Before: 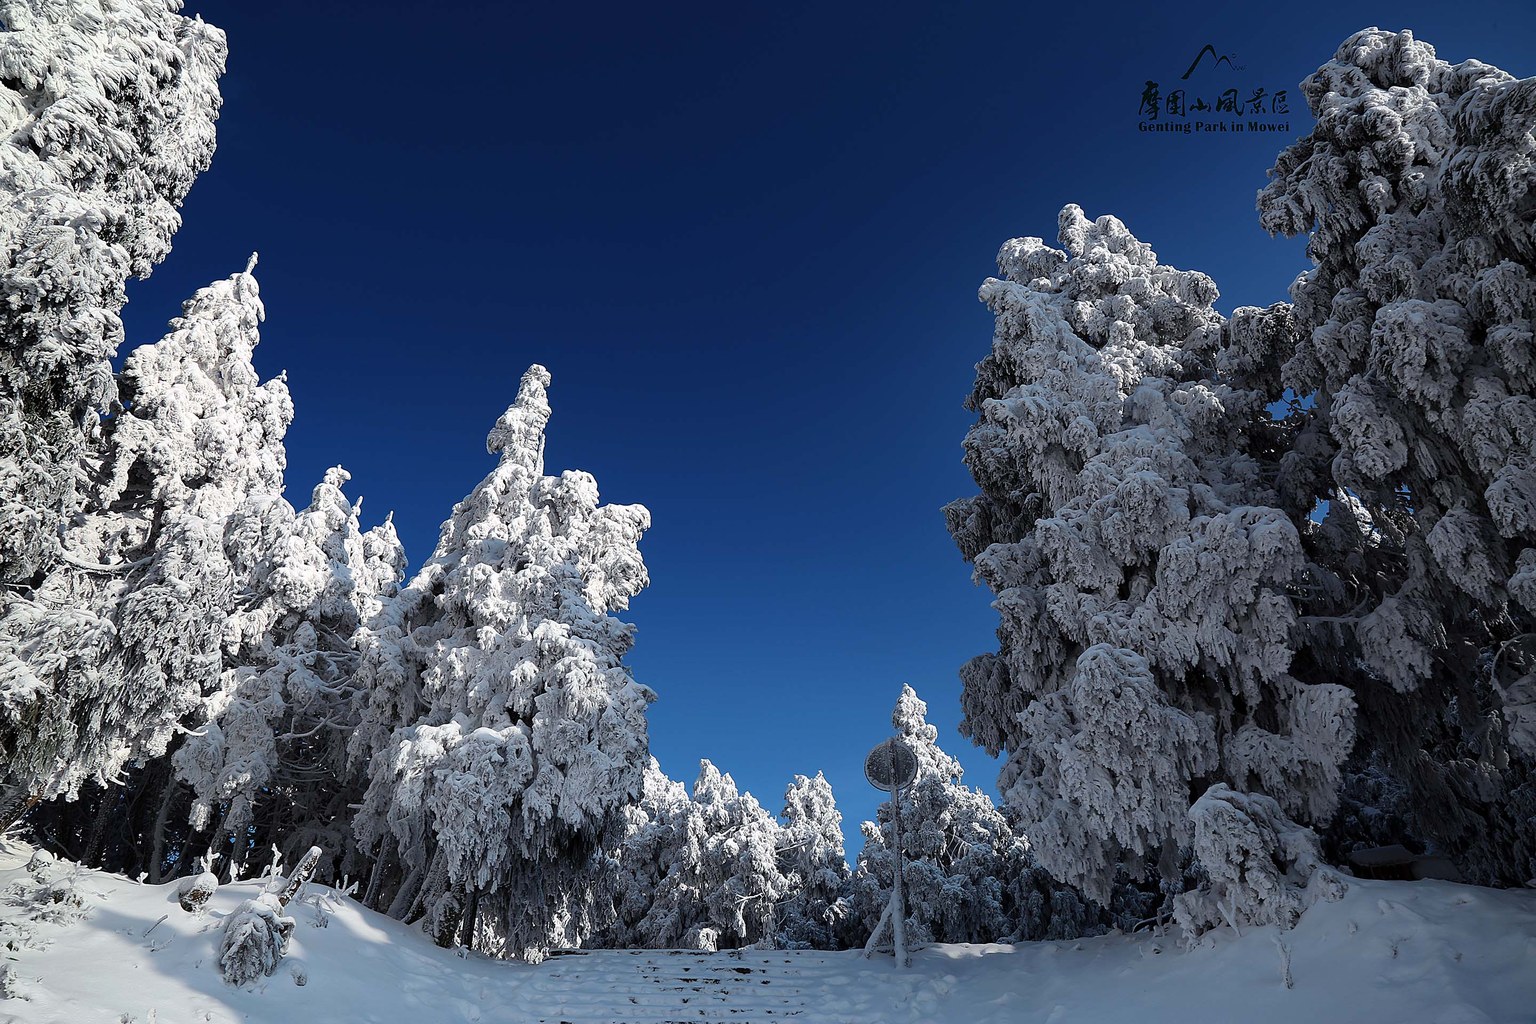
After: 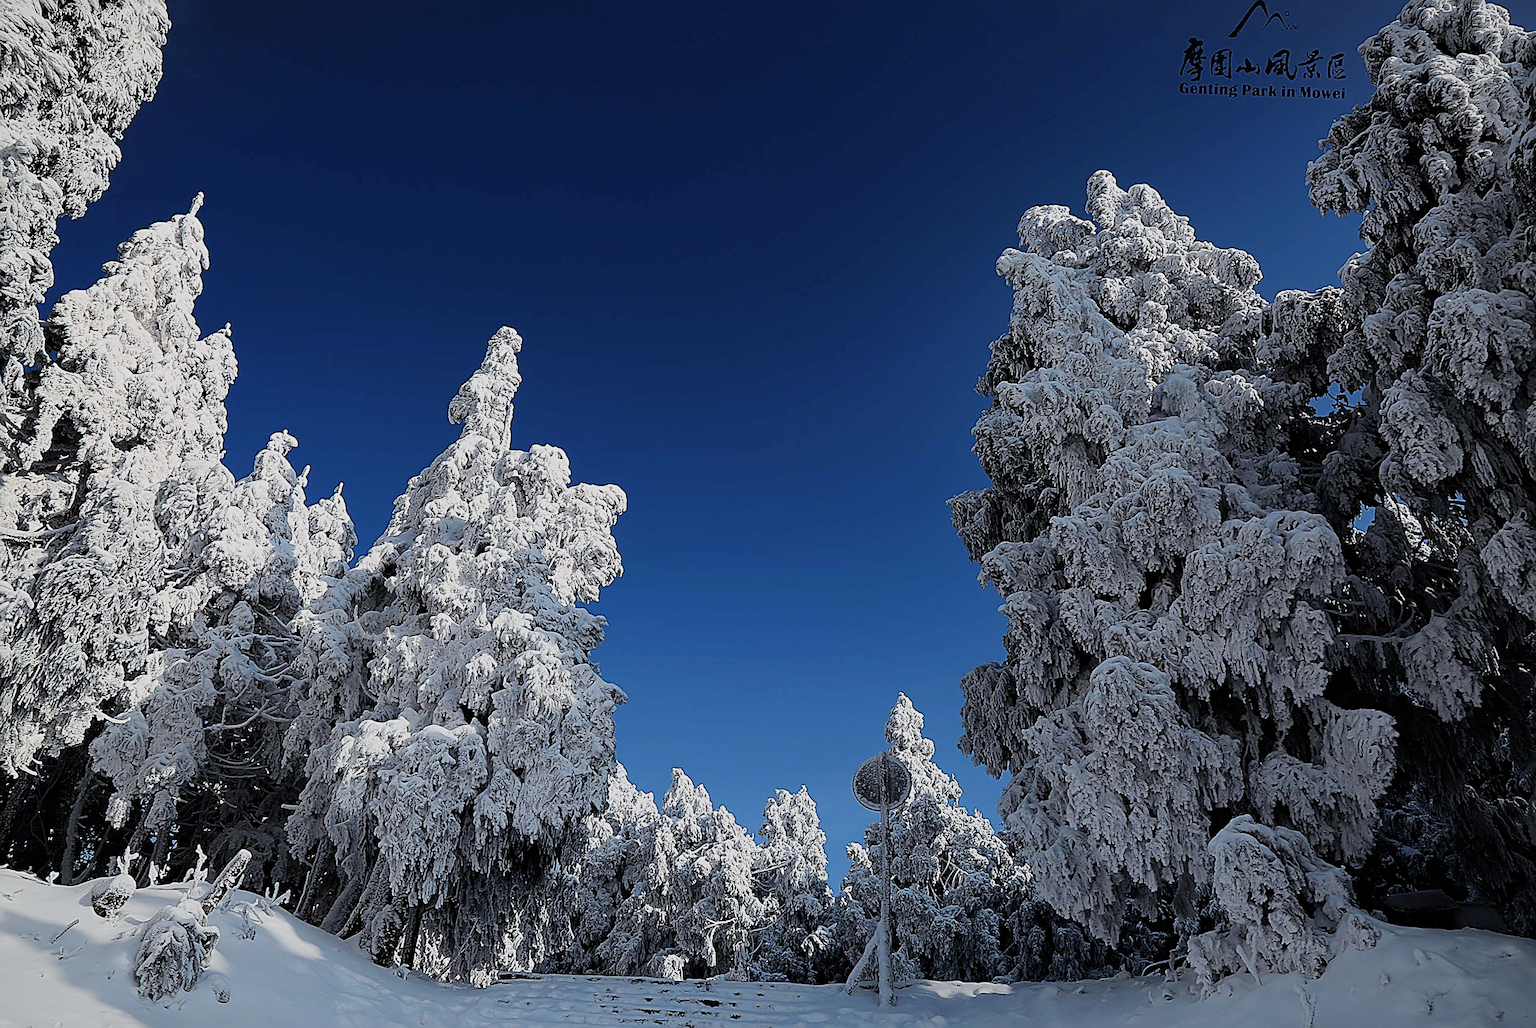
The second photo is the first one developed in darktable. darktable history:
vignetting: fall-off start 99.79%, fall-off radius 65.3%, brightness -0.18, saturation -0.31, automatic ratio true, unbound false
exposure: black level correction 0, exposure 0.499 EV, compensate exposure bias true, compensate highlight preservation false
filmic rgb: black relative exposure -7.65 EV, white relative exposure 4.56 EV, threshold 5.98 EV, hardness 3.61, enable highlight reconstruction true
crop and rotate: angle -1.99°, left 3.107%, top 3.639%, right 1.532%, bottom 0.536%
tone equalizer: on, module defaults
sharpen: radius 2.584, amount 0.689
